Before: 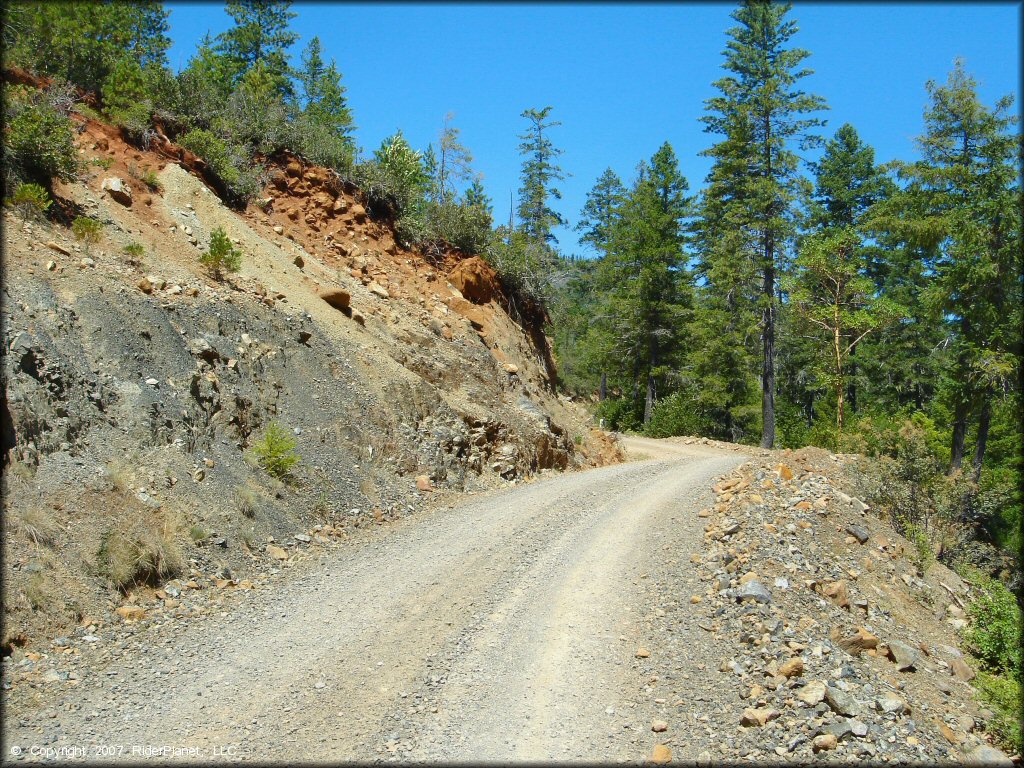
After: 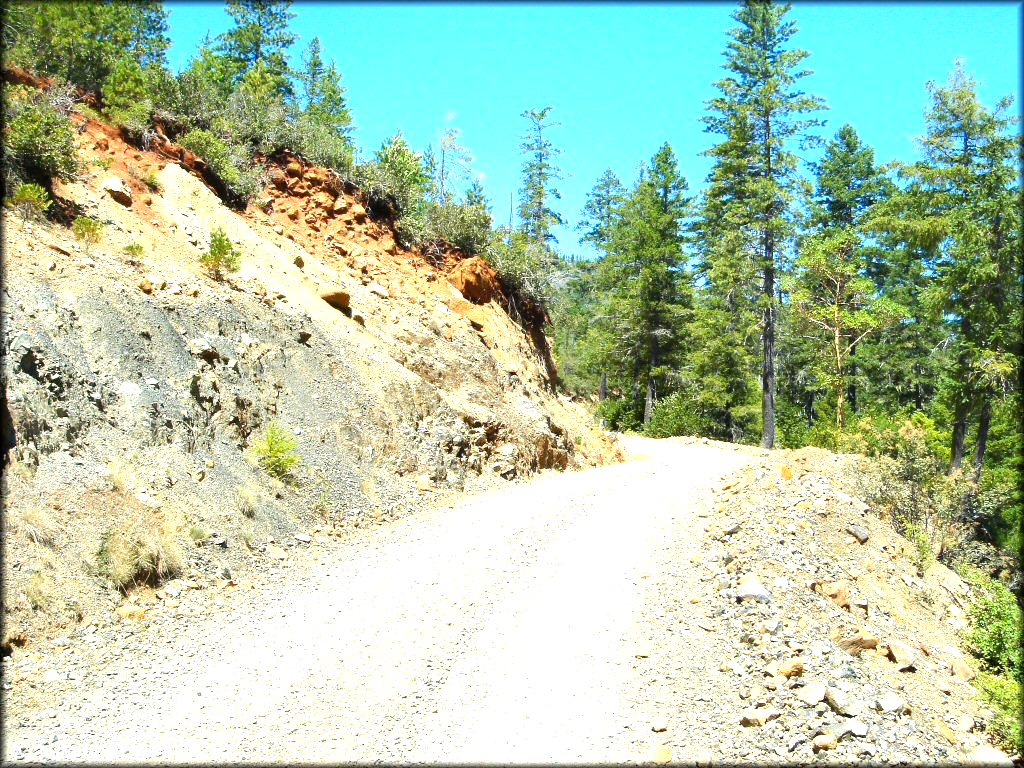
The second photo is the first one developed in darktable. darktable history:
exposure: black level correction 0.001, exposure 1 EV, compensate exposure bias true, compensate highlight preservation false
tone equalizer: -8 EV -0.396 EV, -7 EV -0.355 EV, -6 EV -0.348 EV, -5 EV -0.185 EV, -3 EV 0.194 EV, -2 EV 0.313 EV, -1 EV 0.397 EV, +0 EV 0.421 EV
